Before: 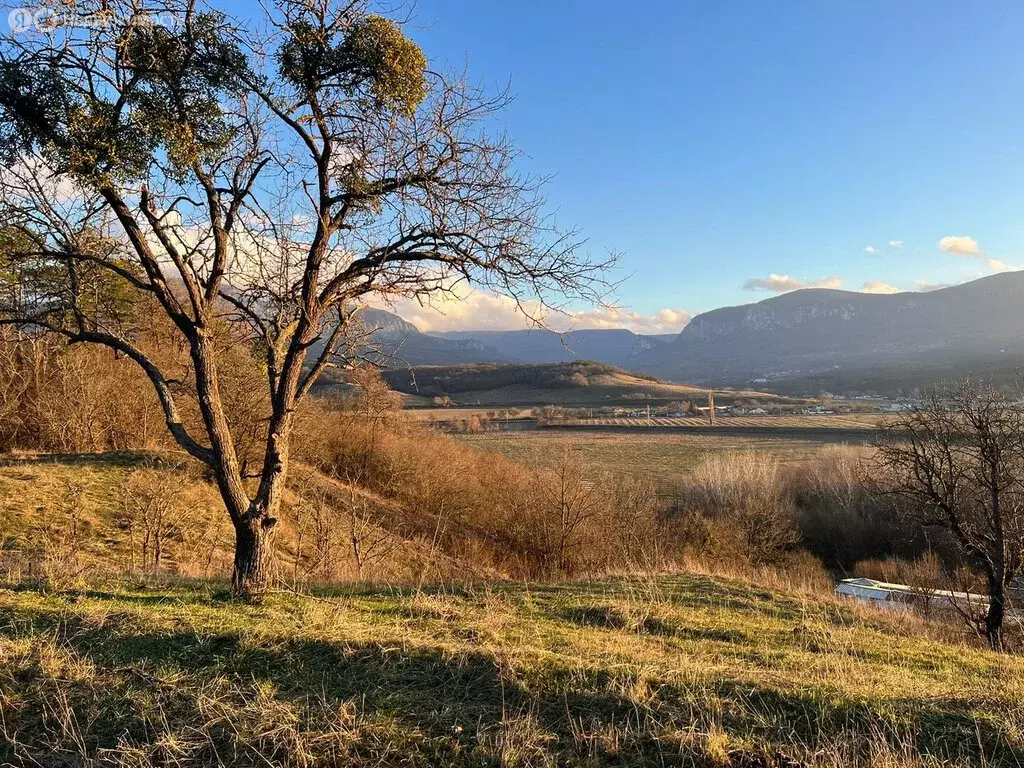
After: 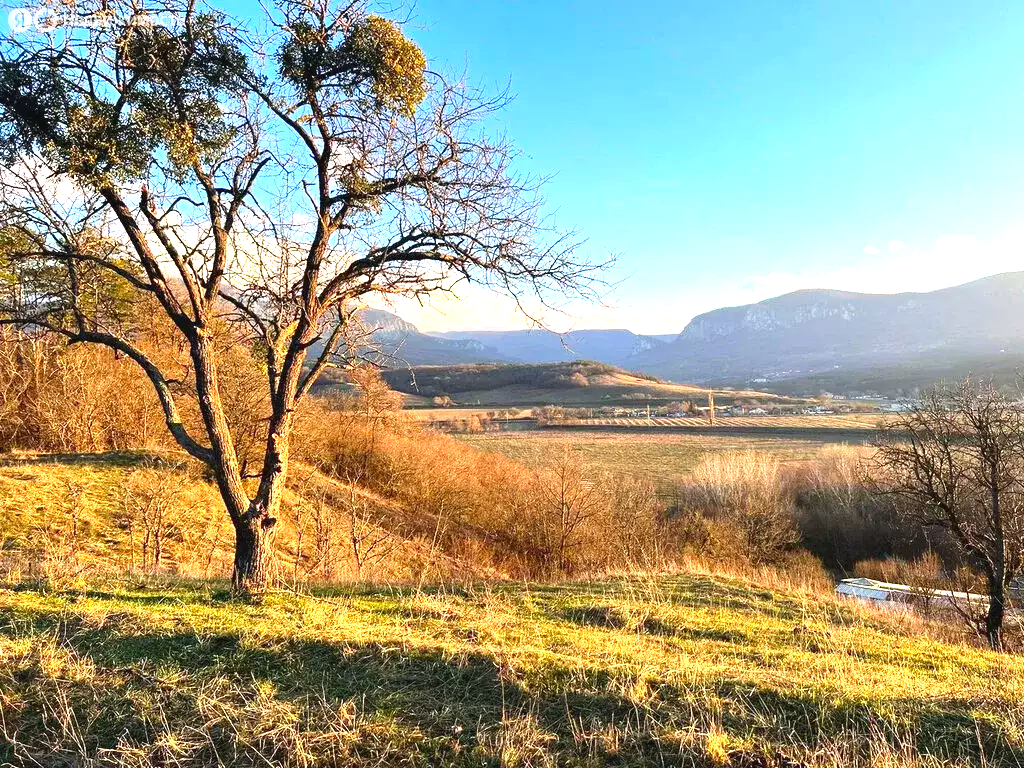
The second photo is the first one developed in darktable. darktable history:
contrast brightness saturation: contrast 0.082, saturation 0.202
exposure: black level correction -0.002, exposure 1.11 EV, compensate exposure bias true, compensate highlight preservation false
